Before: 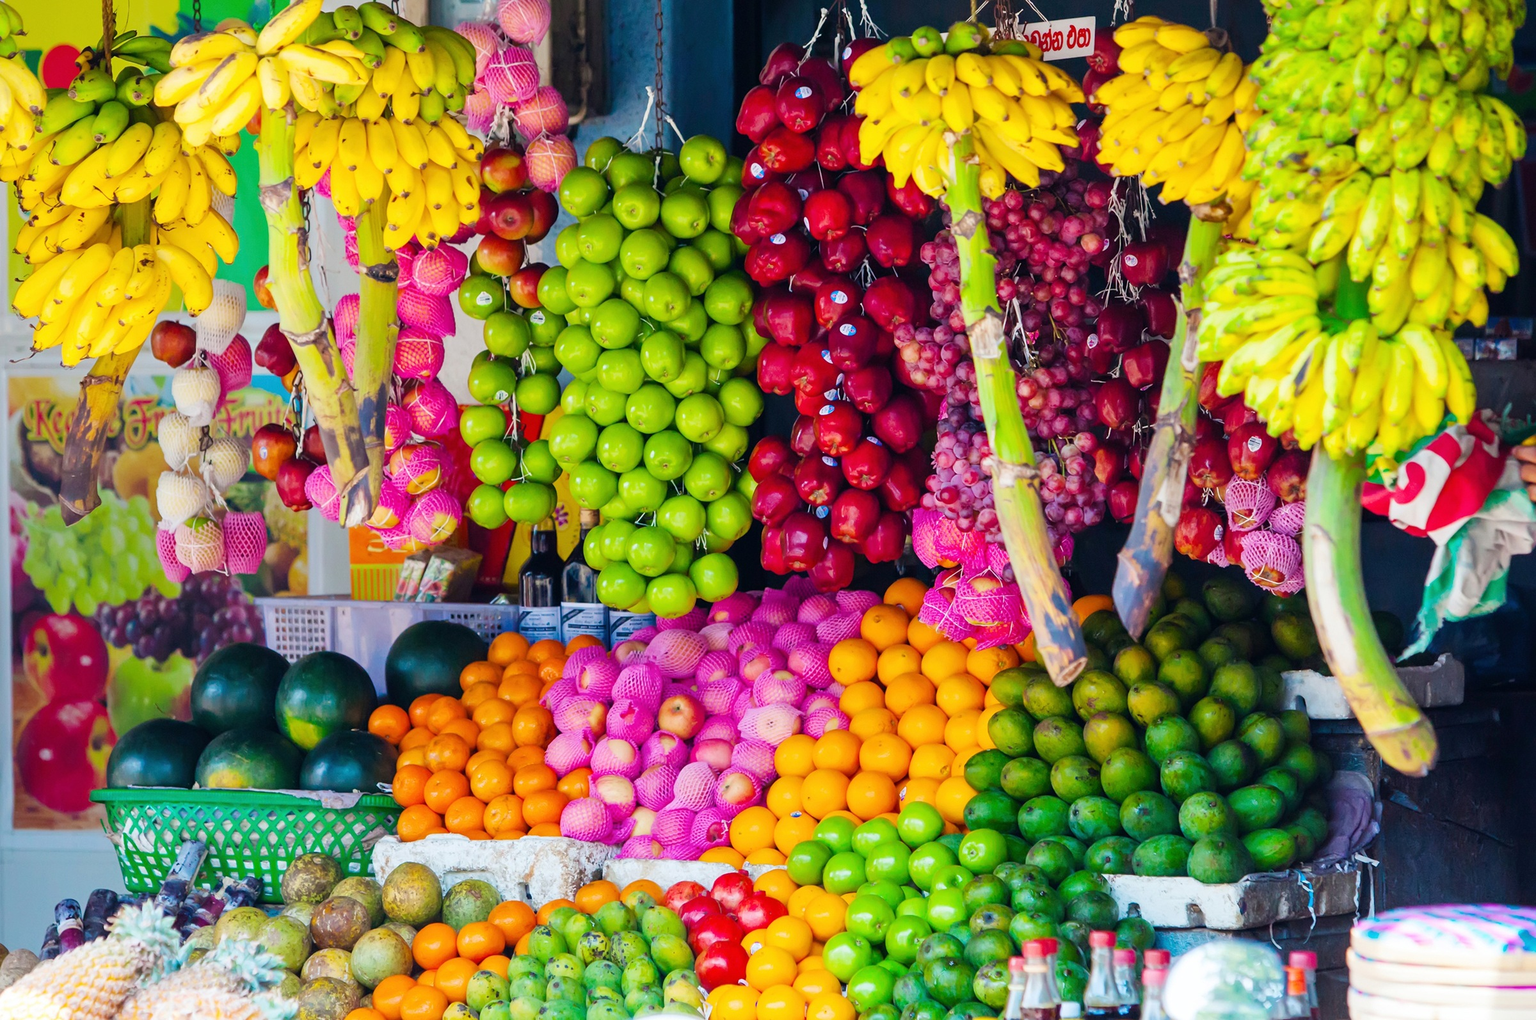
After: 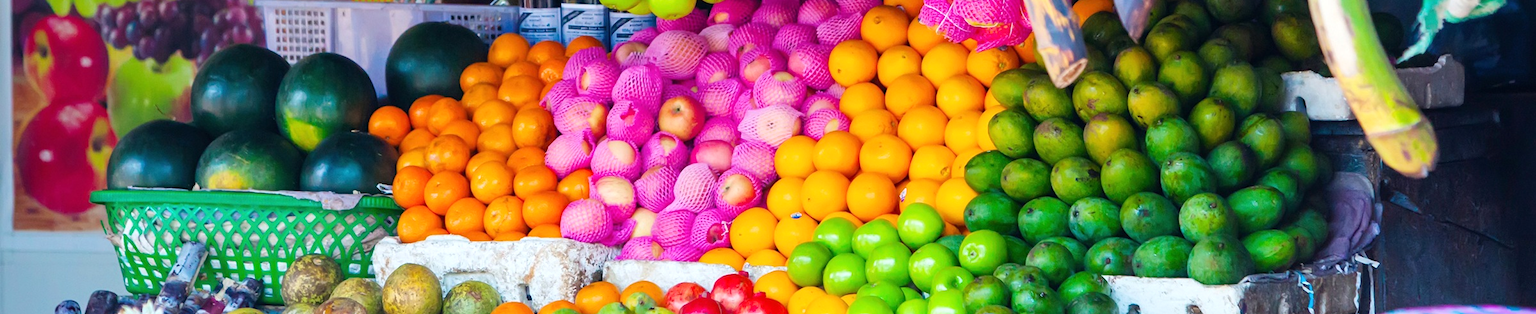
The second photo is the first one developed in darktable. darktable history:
crop and rotate: top 58.751%, bottom 10.345%
exposure: exposure 0.188 EV, compensate highlight preservation false
tone equalizer: -8 EV -0.544 EV, luminance estimator HSV value / RGB max
